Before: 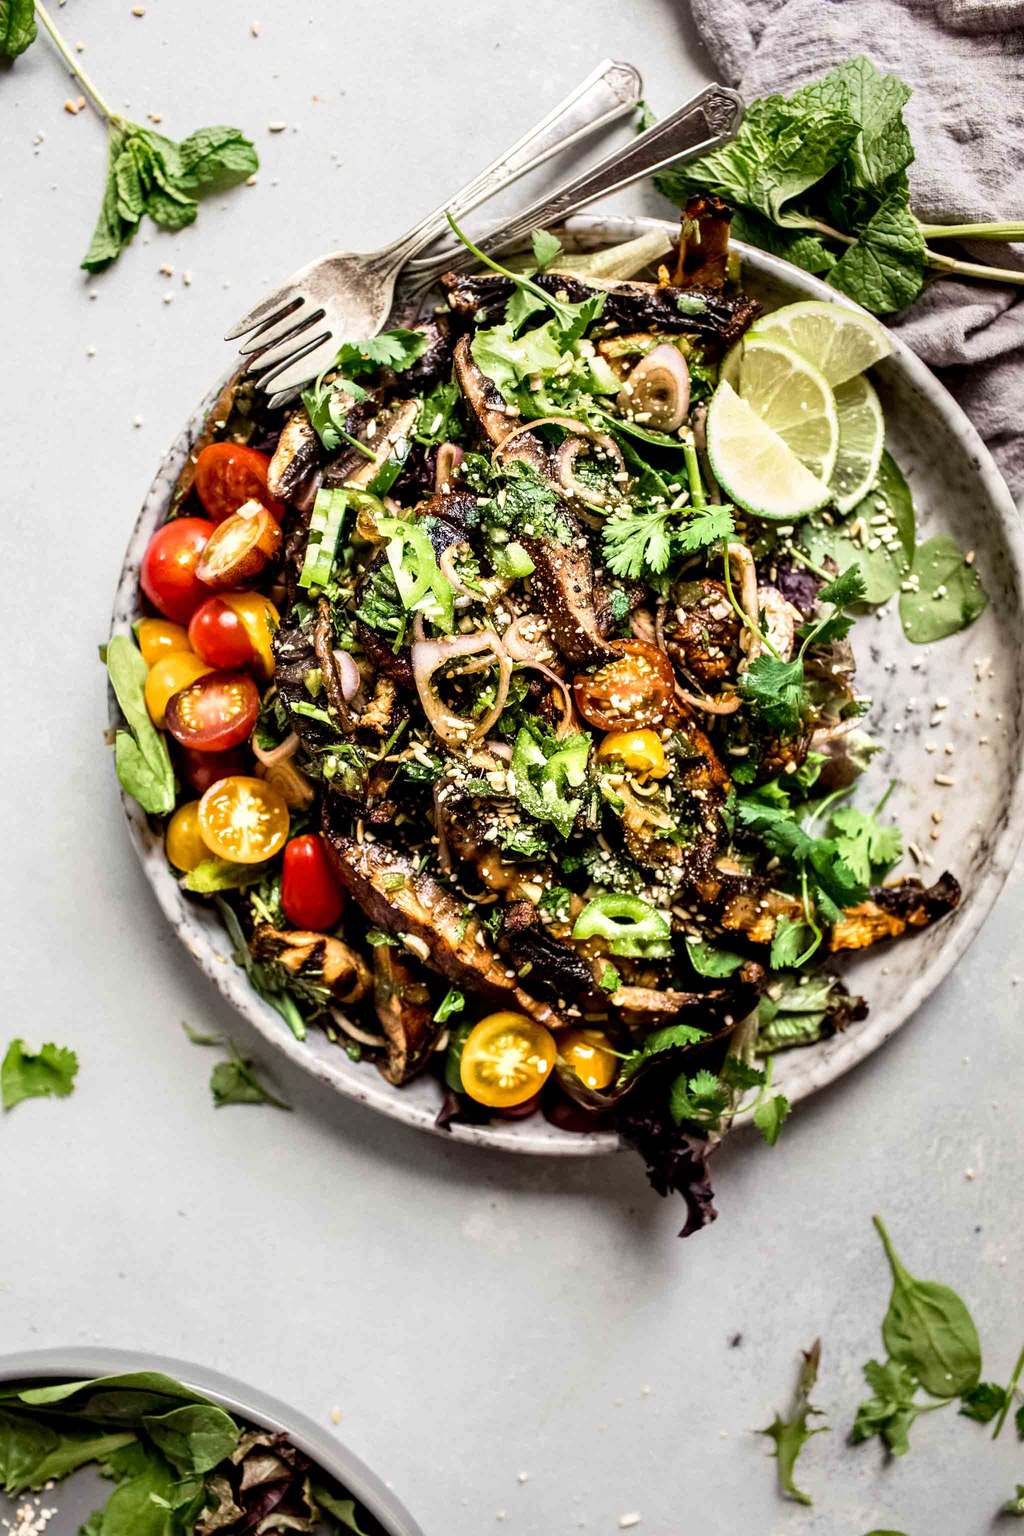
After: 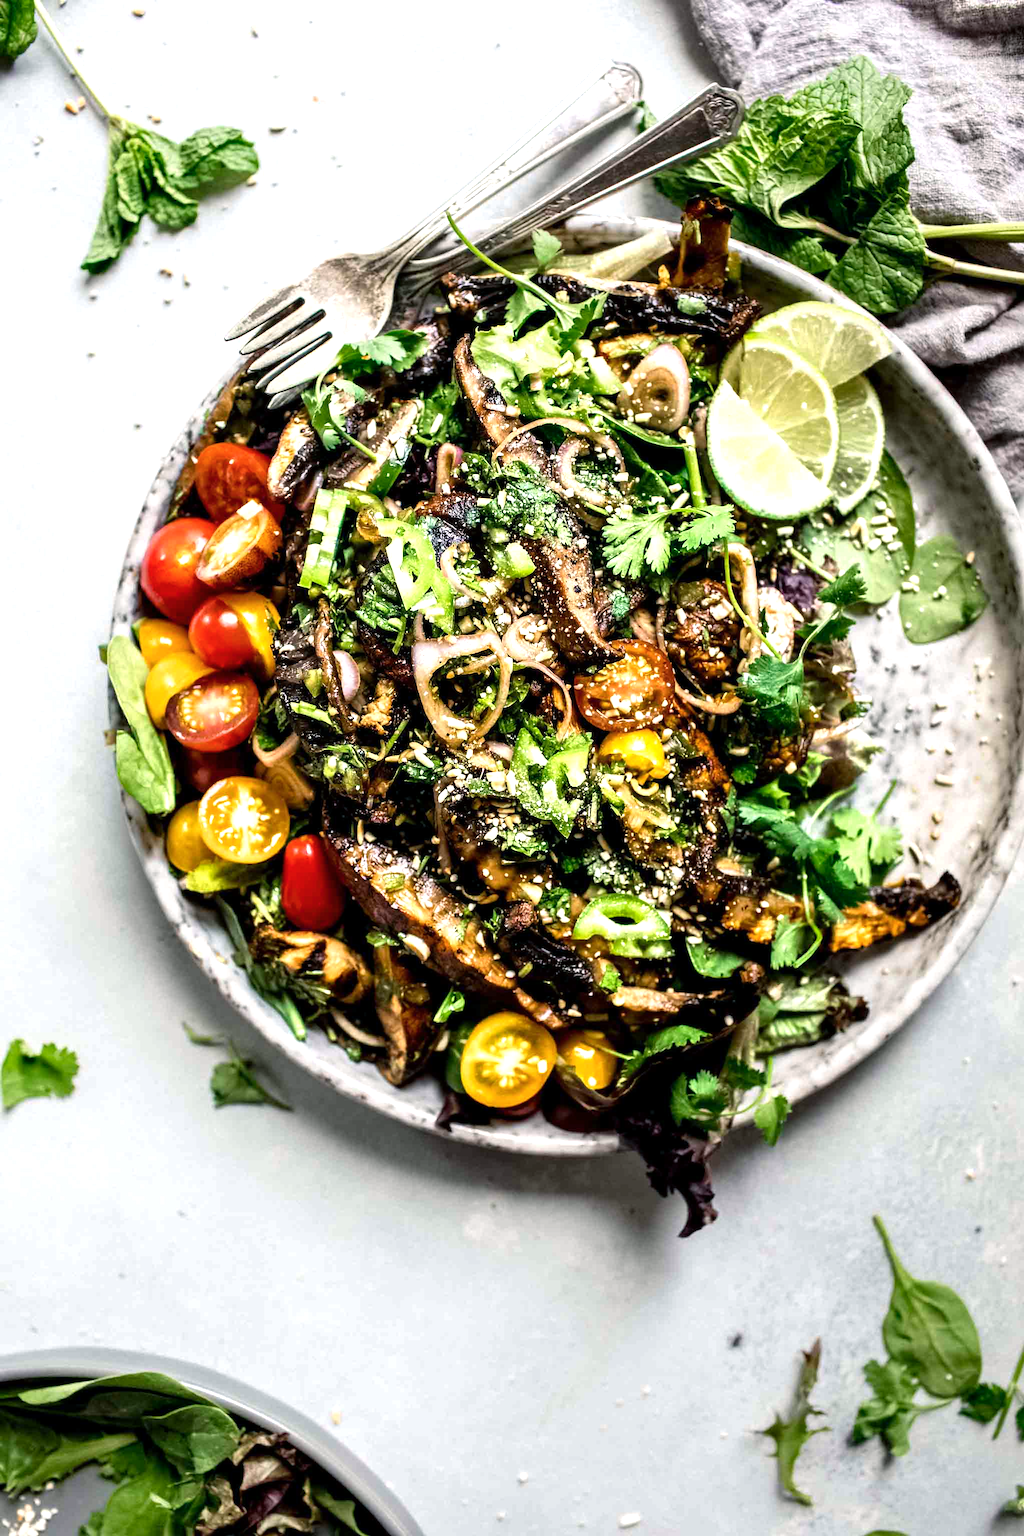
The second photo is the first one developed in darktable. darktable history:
color balance rgb: power › luminance -7.96%, power › chroma 1.101%, power › hue 215.79°, perceptual saturation grading › global saturation 0.843%, perceptual brilliance grading › global brilliance 10.241%, perceptual brilliance grading › shadows 15.182%
